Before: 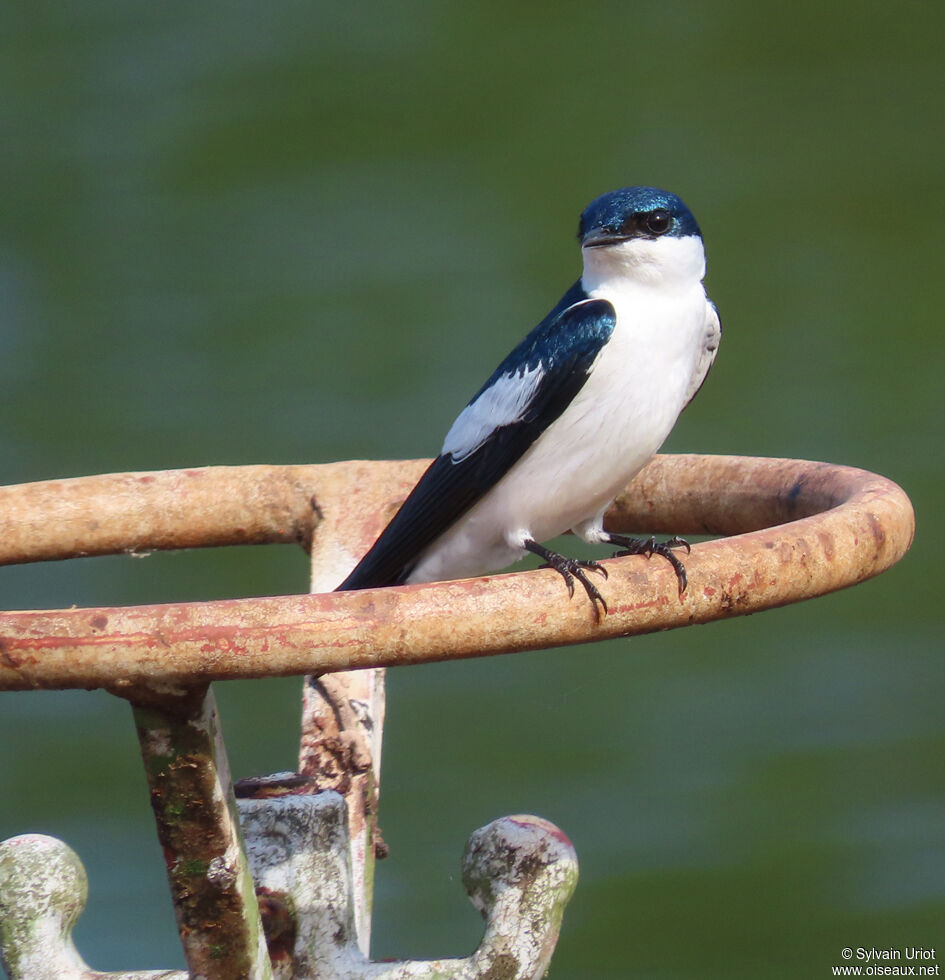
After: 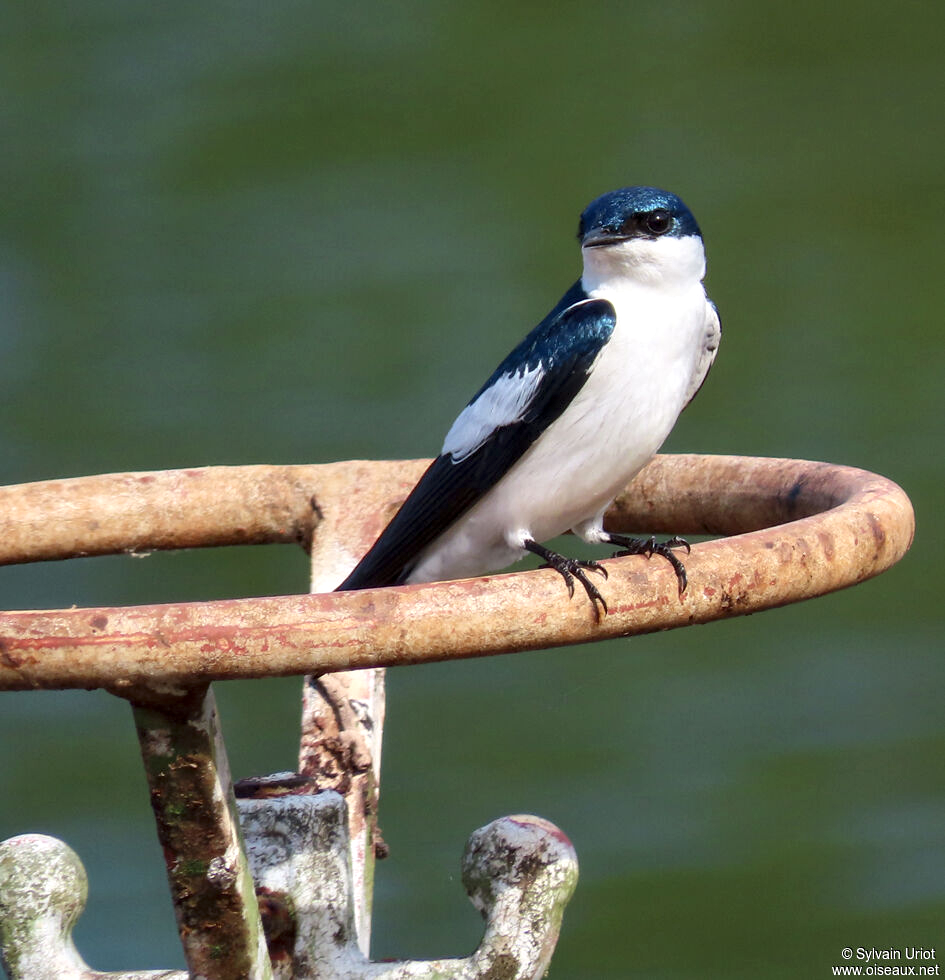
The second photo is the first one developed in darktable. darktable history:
tone equalizer: edges refinement/feathering 500, mask exposure compensation -1.57 EV, preserve details no
contrast equalizer: y [[0.546, 0.552, 0.554, 0.554, 0.552, 0.546], [0.5 ×6], [0.5 ×6], [0 ×6], [0 ×6]]
